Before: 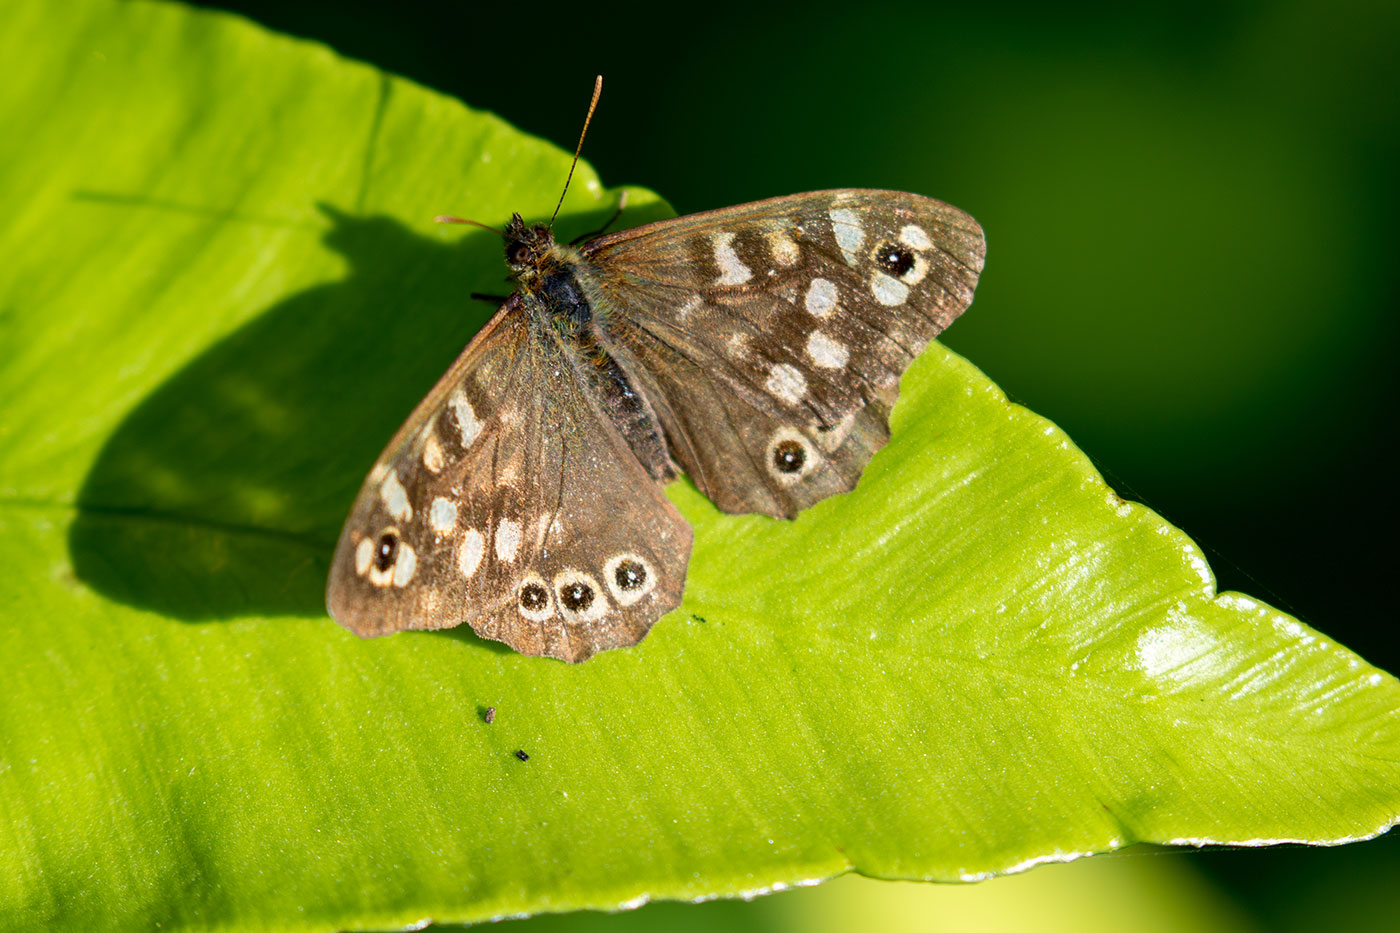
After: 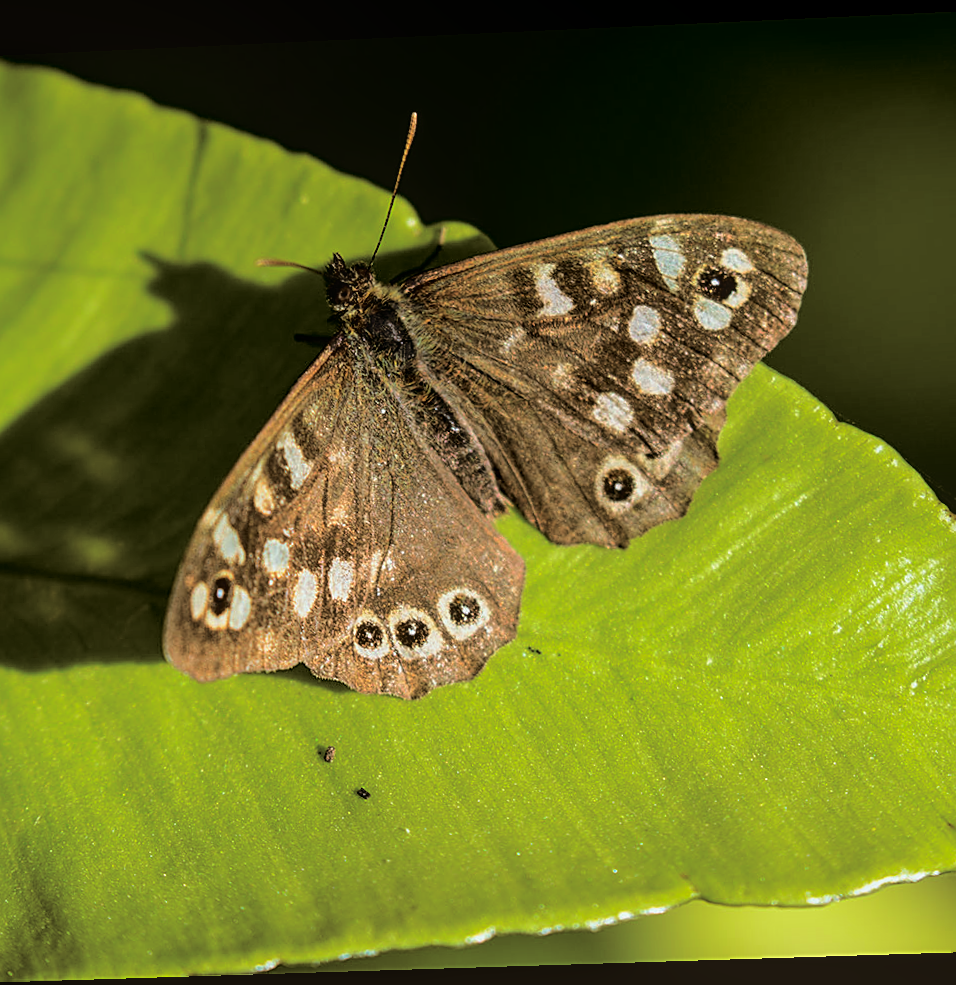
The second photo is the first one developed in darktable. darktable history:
local contrast: detail 110%
crop and rotate: left 12.648%, right 20.685%
sharpen: on, module defaults
rotate and perspective: rotation -2.22°, lens shift (horizontal) -0.022, automatic cropping off
tone curve: curves: ch0 [(0, 0) (0.181, 0.087) (0.498, 0.485) (0.78, 0.742) (0.993, 0.954)]; ch1 [(0, 0) (0.311, 0.149) (0.395, 0.349) (0.488, 0.477) (0.612, 0.641) (1, 1)]; ch2 [(0, 0) (0.5, 0.5) (0.638, 0.667) (1, 1)], color space Lab, independent channels, preserve colors none
split-toning: shadows › hue 37.98°, highlights › hue 185.58°, balance -55.261
